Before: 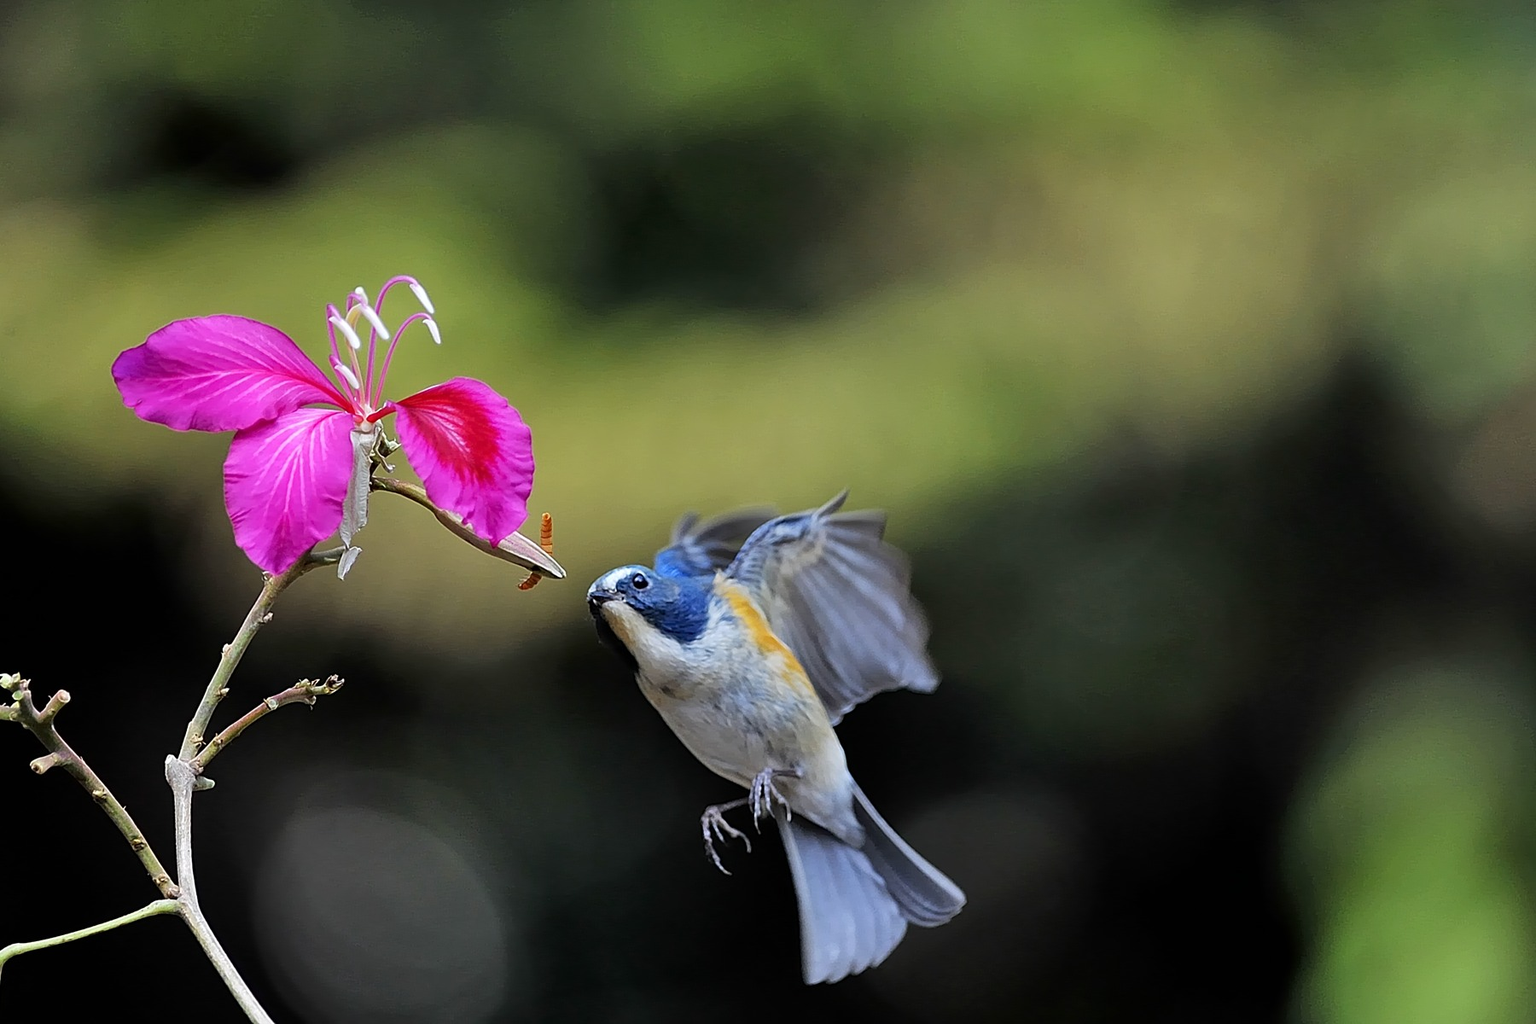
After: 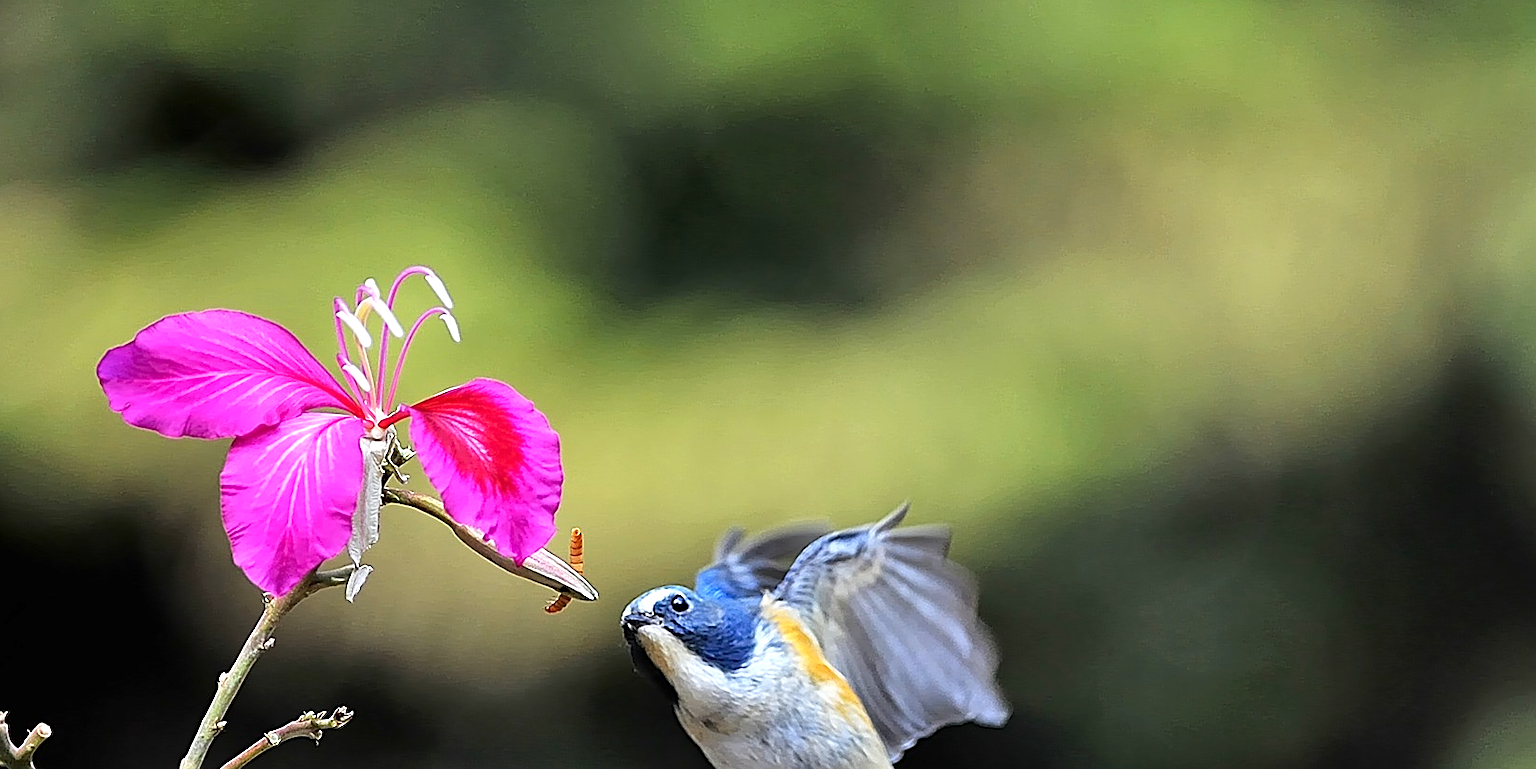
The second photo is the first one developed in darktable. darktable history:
crop: left 1.561%, top 3.386%, right 7.754%, bottom 28.407%
sharpen: amount 0.497
exposure: black level correction 0, exposure 0.701 EV, compensate highlight preservation false
